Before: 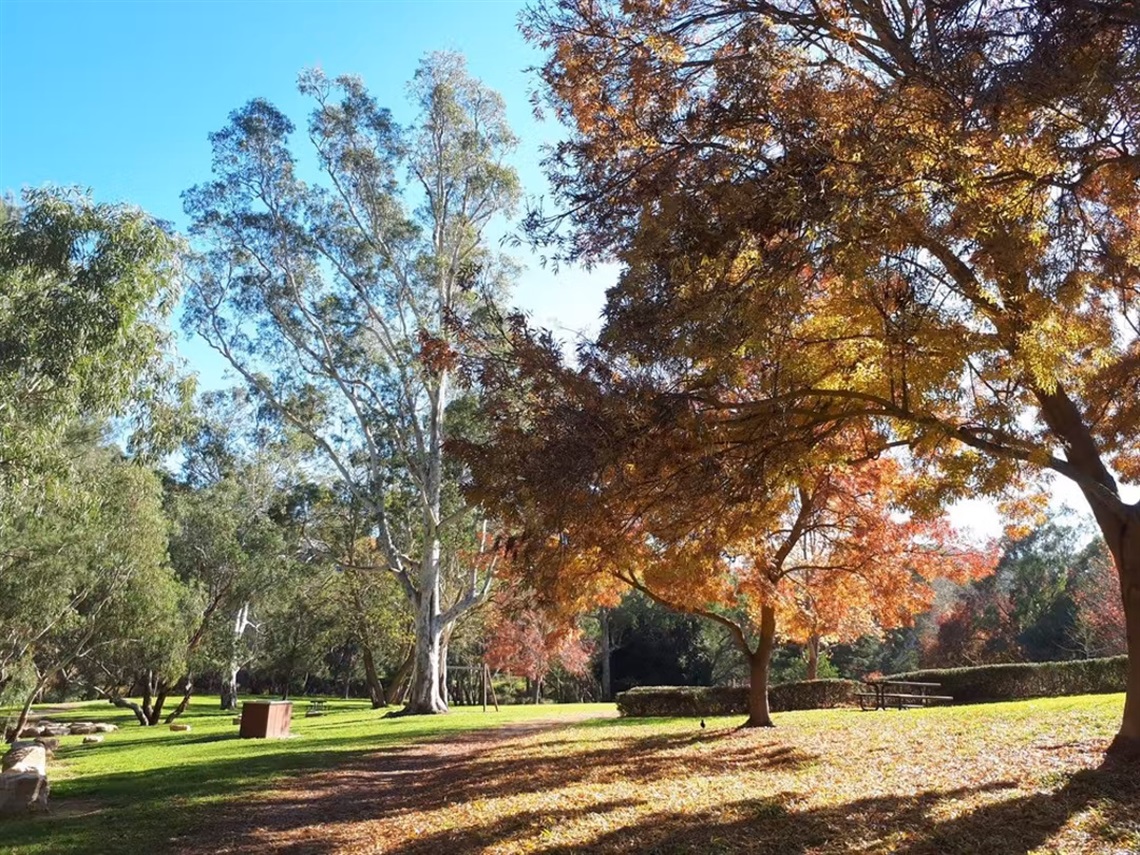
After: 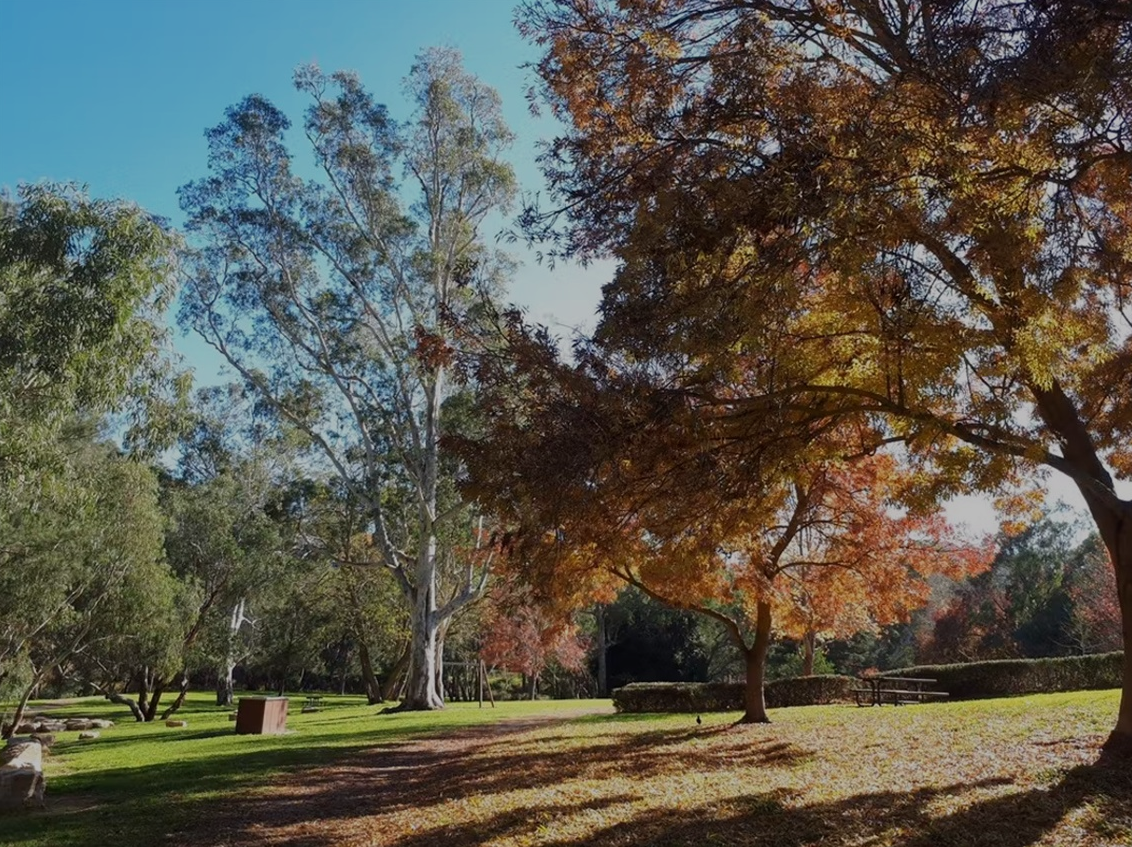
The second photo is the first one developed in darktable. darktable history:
crop: left 0.434%, top 0.485%, right 0.244%, bottom 0.386%
exposure: exposure -1 EV, compensate highlight preservation false
